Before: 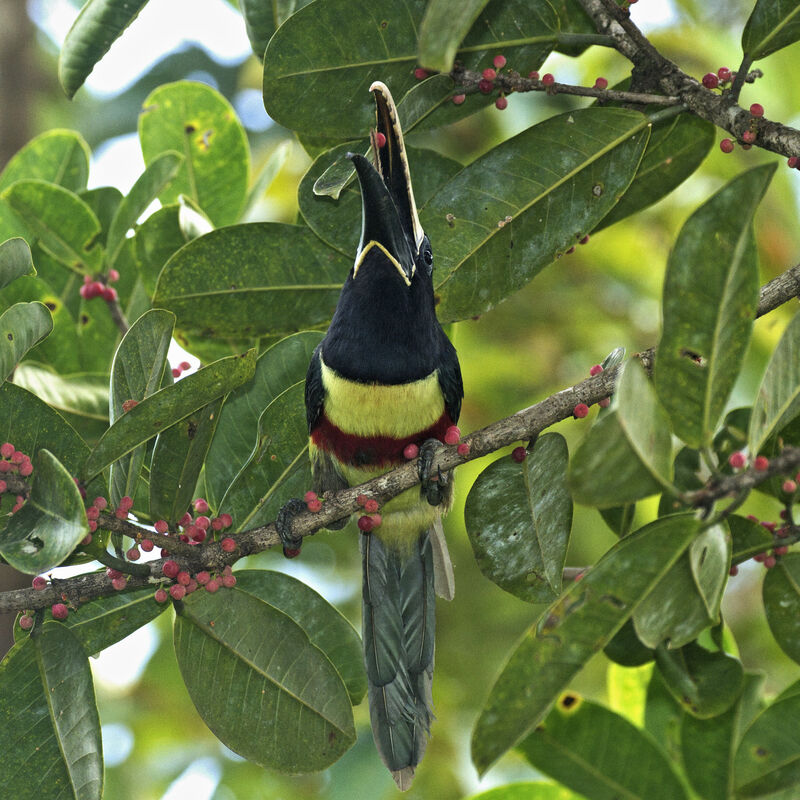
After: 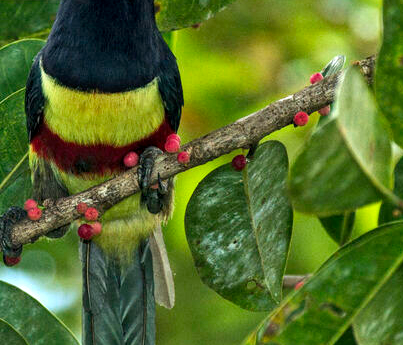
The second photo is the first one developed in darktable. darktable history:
crop: left 35.023%, top 36.59%, right 14.571%, bottom 20.031%
exposure: exposure 0.127 EV, compensate highlight preservation false
local contrast: on, module defaults
contrast brightness saturation: contrast 0.082, saturation 0.199
